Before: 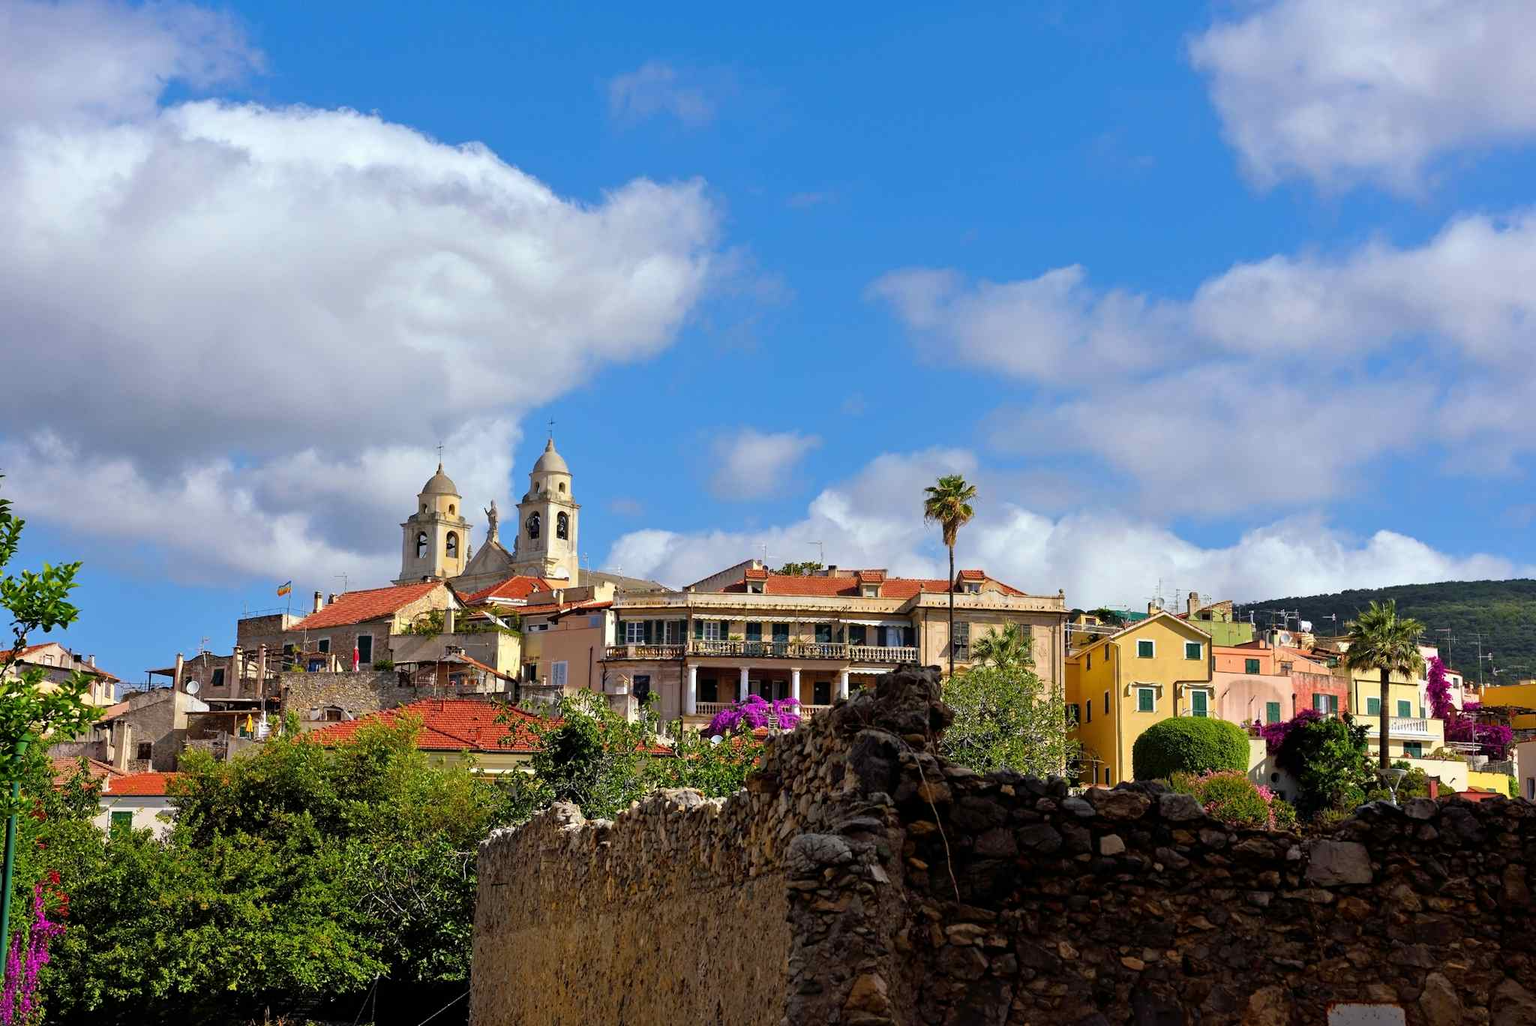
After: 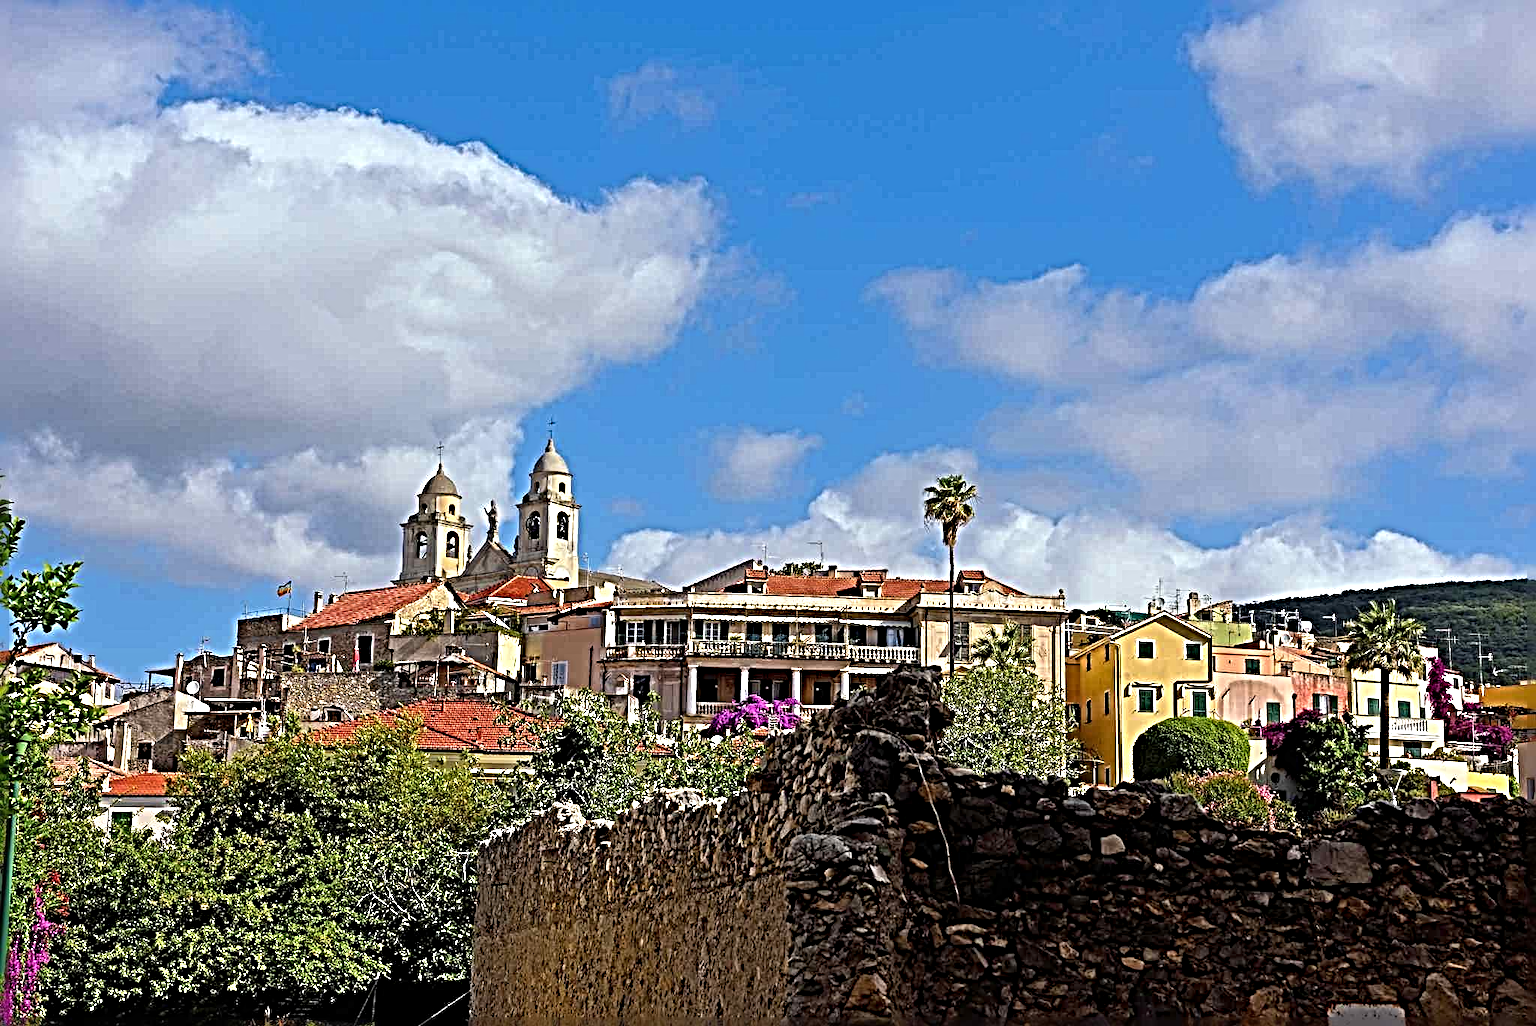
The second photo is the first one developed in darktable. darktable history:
sharpen: radius 6.295, amount 1.812, threshold 0.094
